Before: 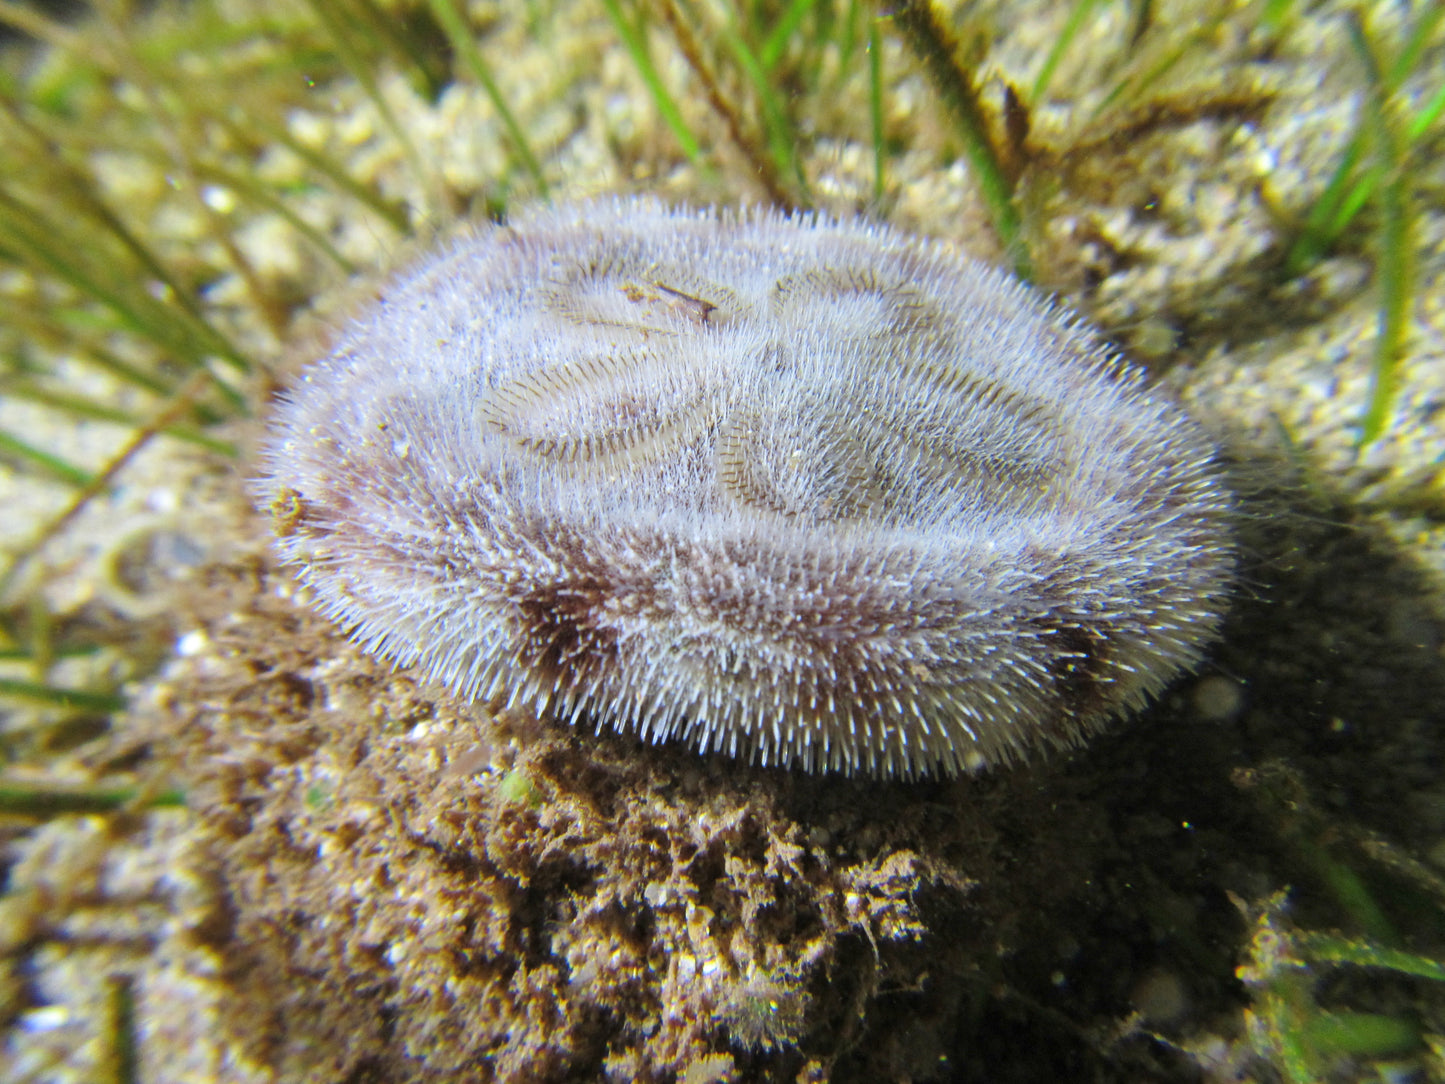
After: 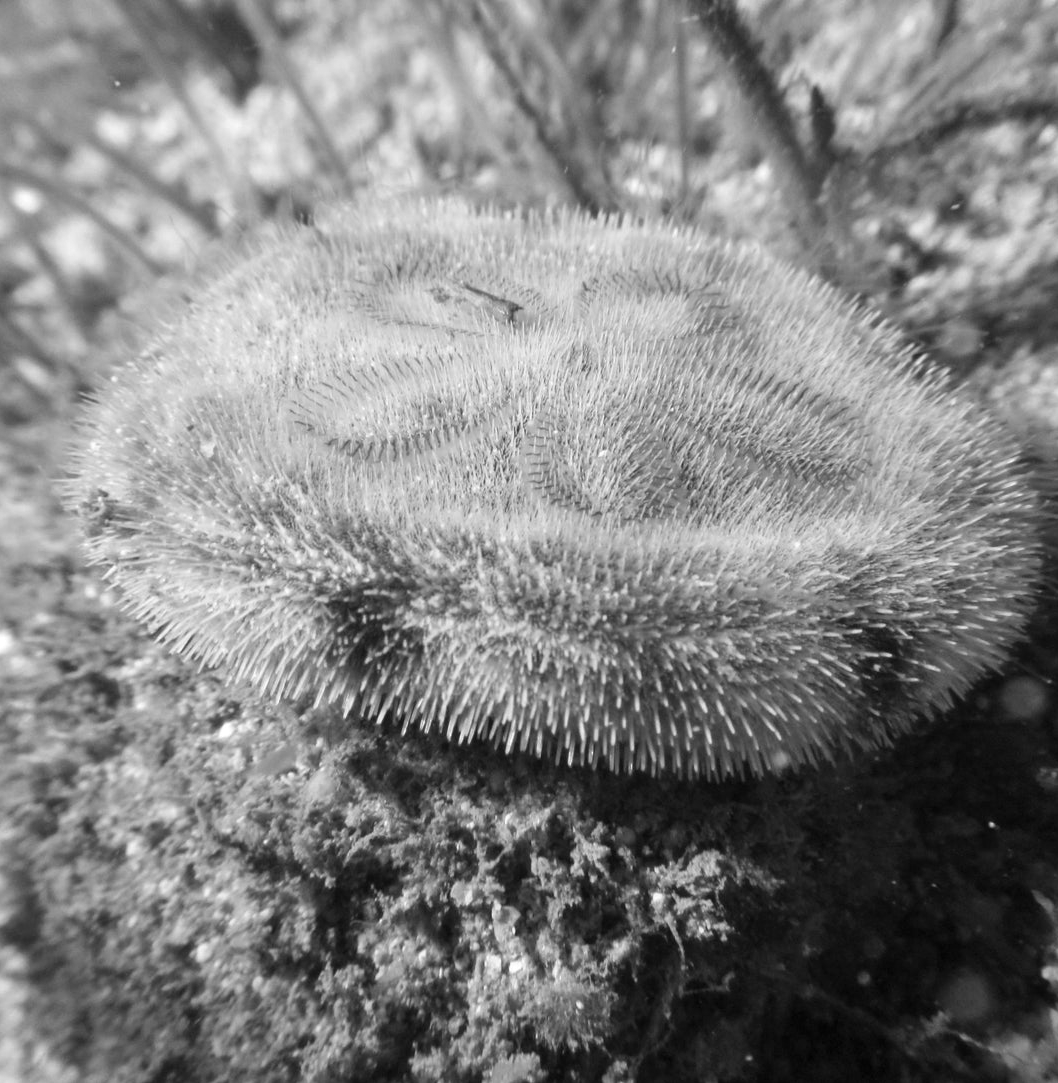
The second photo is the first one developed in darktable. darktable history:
tone equalizer: on, module defaults
crop: left 13.443%, right 13.31%
contrast brightness saturation: saturation -1
